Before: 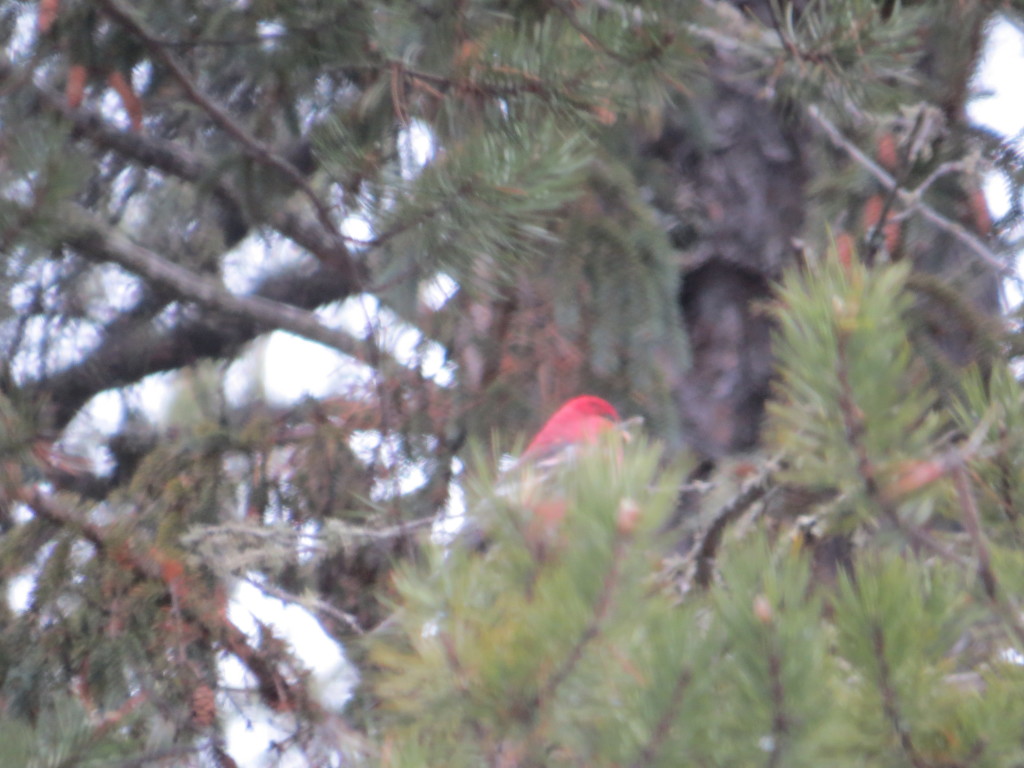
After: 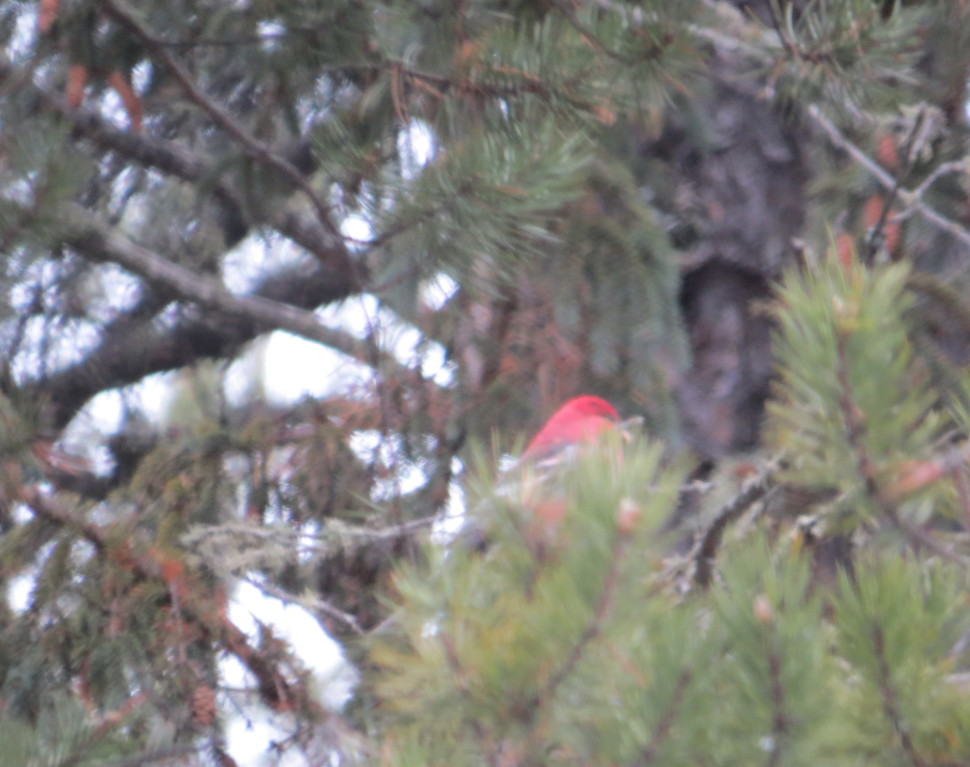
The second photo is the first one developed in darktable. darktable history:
crop and rotate: left 0%, right 5.259%
